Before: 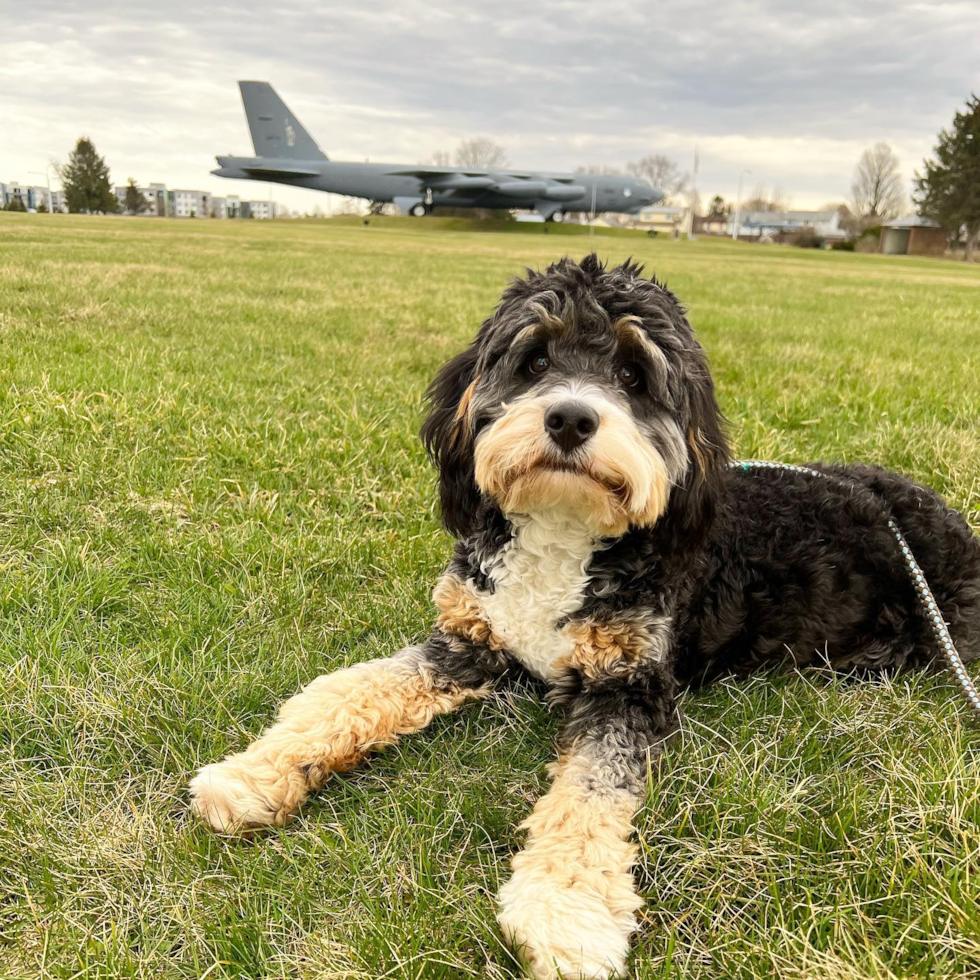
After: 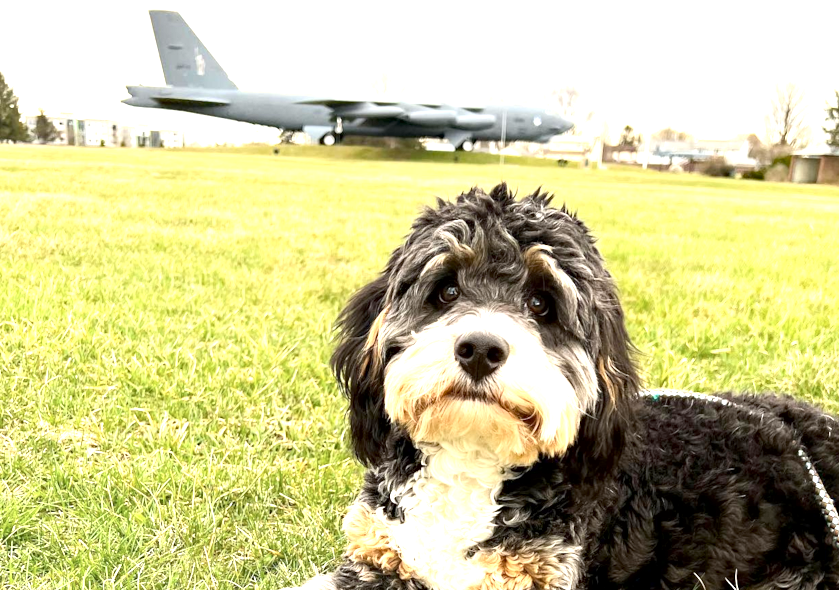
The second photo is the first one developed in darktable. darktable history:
contrast brightness saturation: contrast 0.107, saturation -0.159
haze removal: compatibility mode true, adaptive false
exposure: black level correction 0.002, exposure 1.31 EV, compensate highlight preservation false
crop and rotate: left 9.357%, top 7.267%, right 4.963%, bottom 32.486%
